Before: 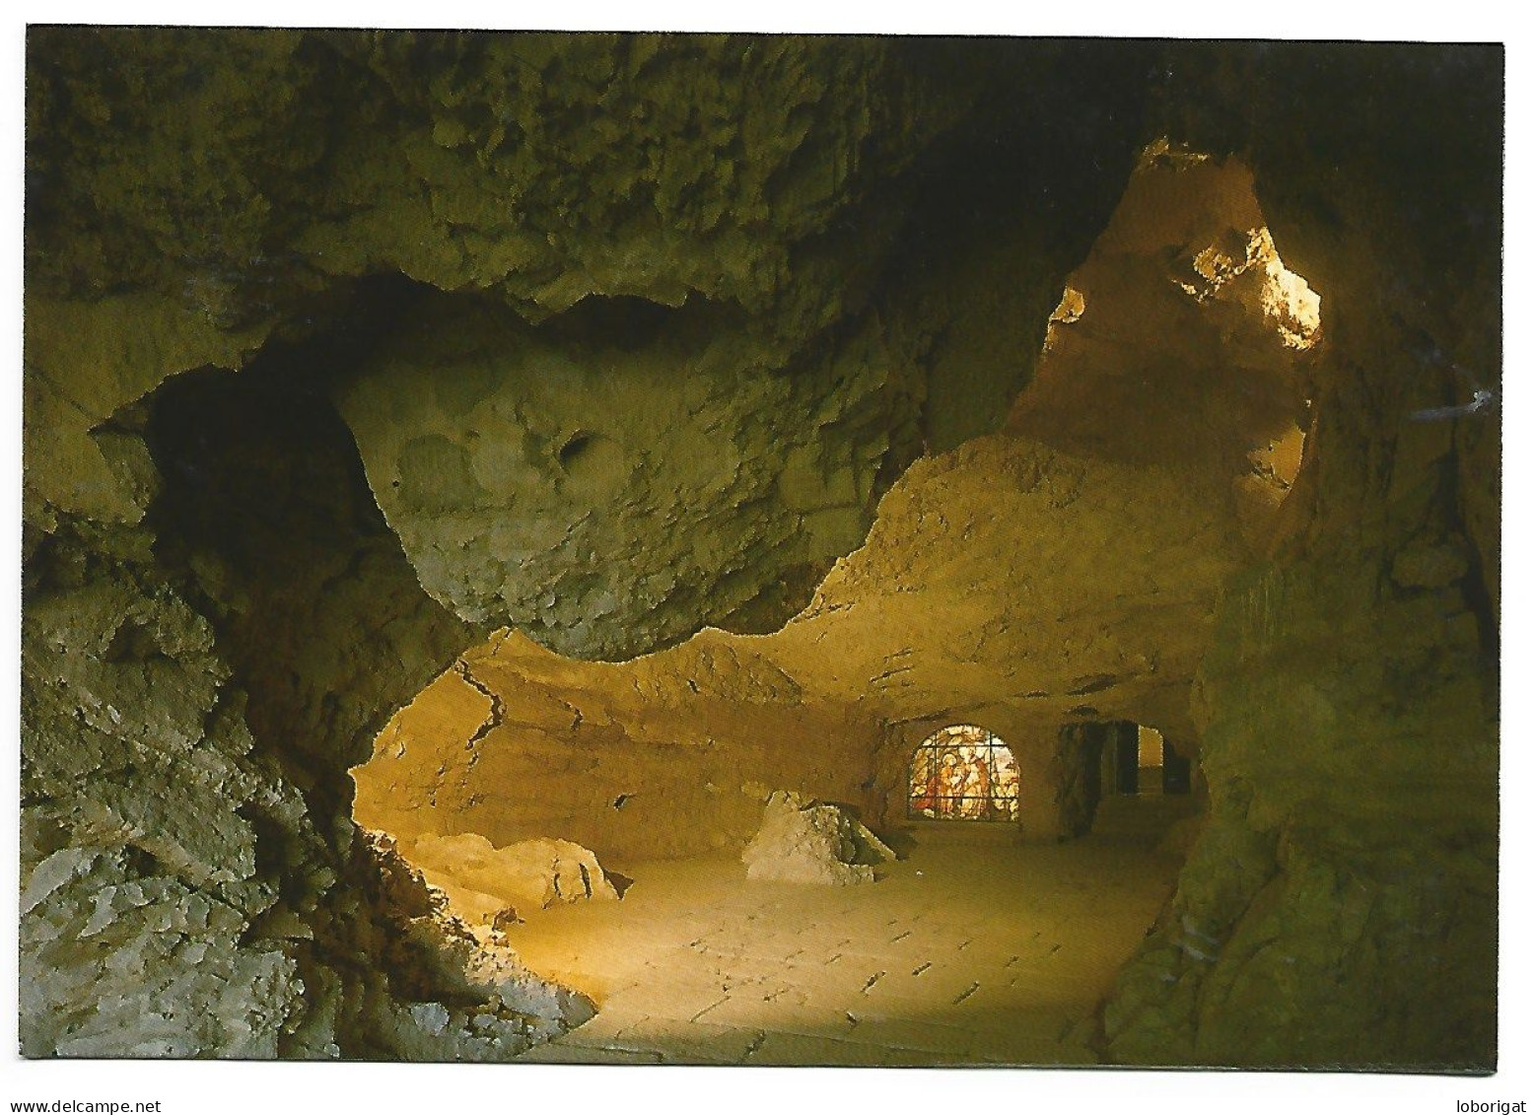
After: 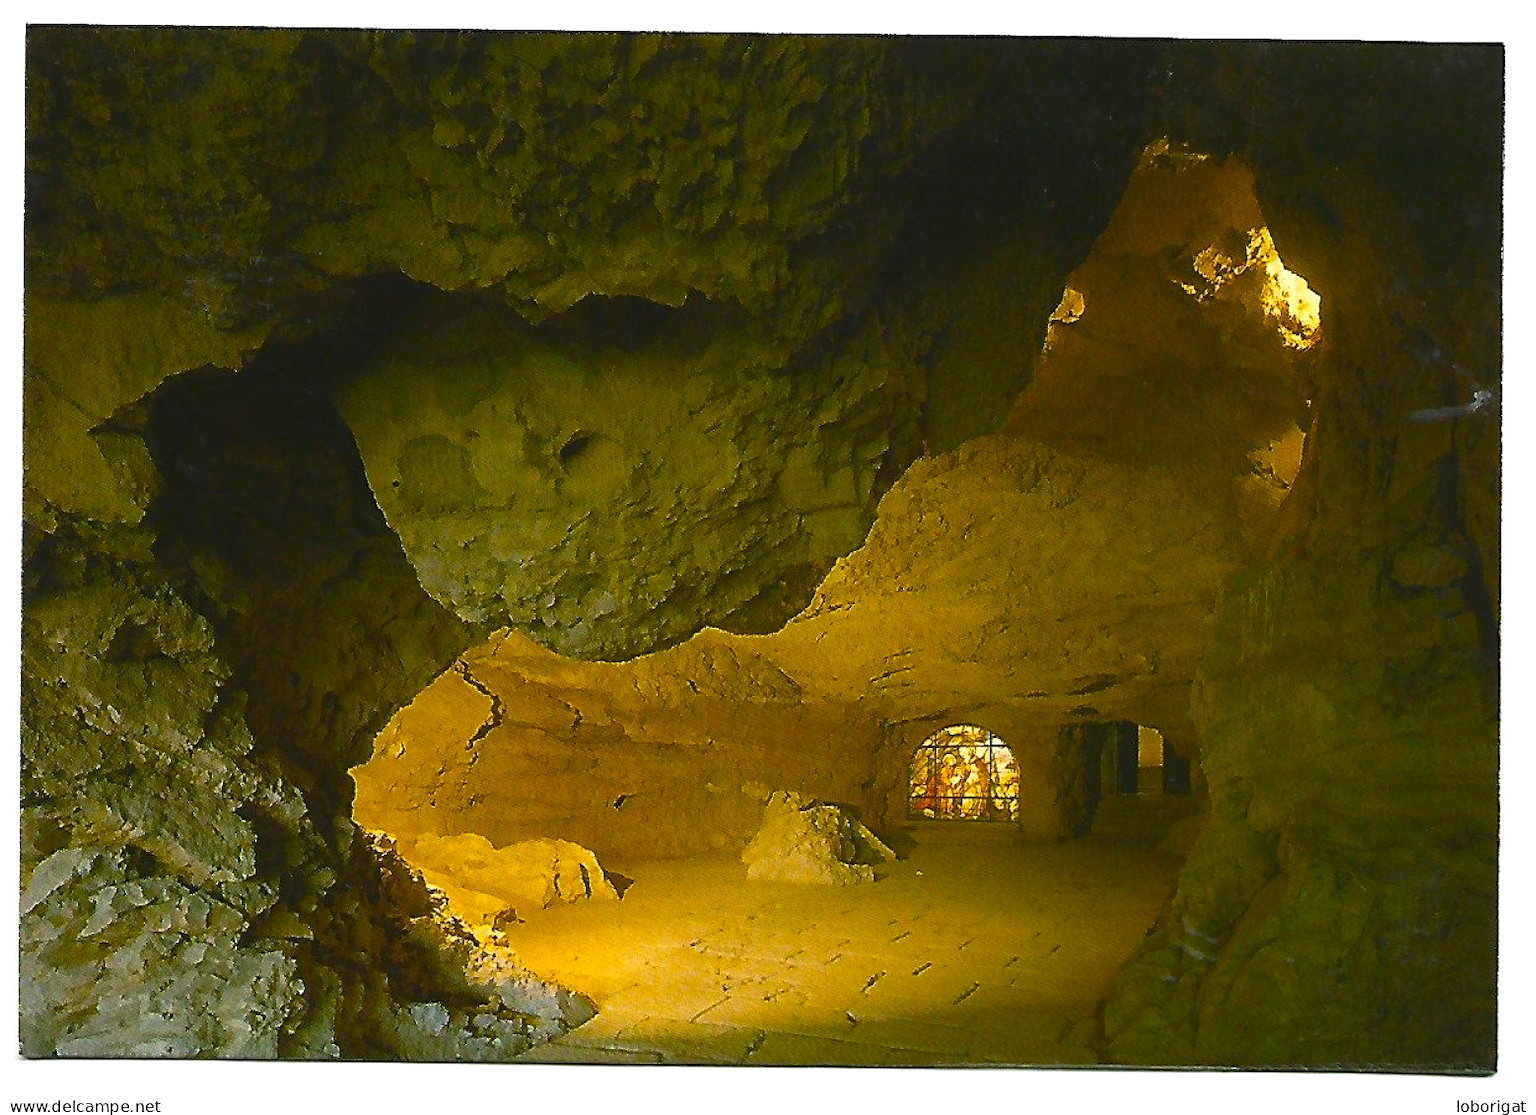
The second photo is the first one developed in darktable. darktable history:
color balance rgb: perceptual saturation grading › global saturation 29.933%, global vibrance 30.048%, contrast 10.122%
levels: black 0.087%
